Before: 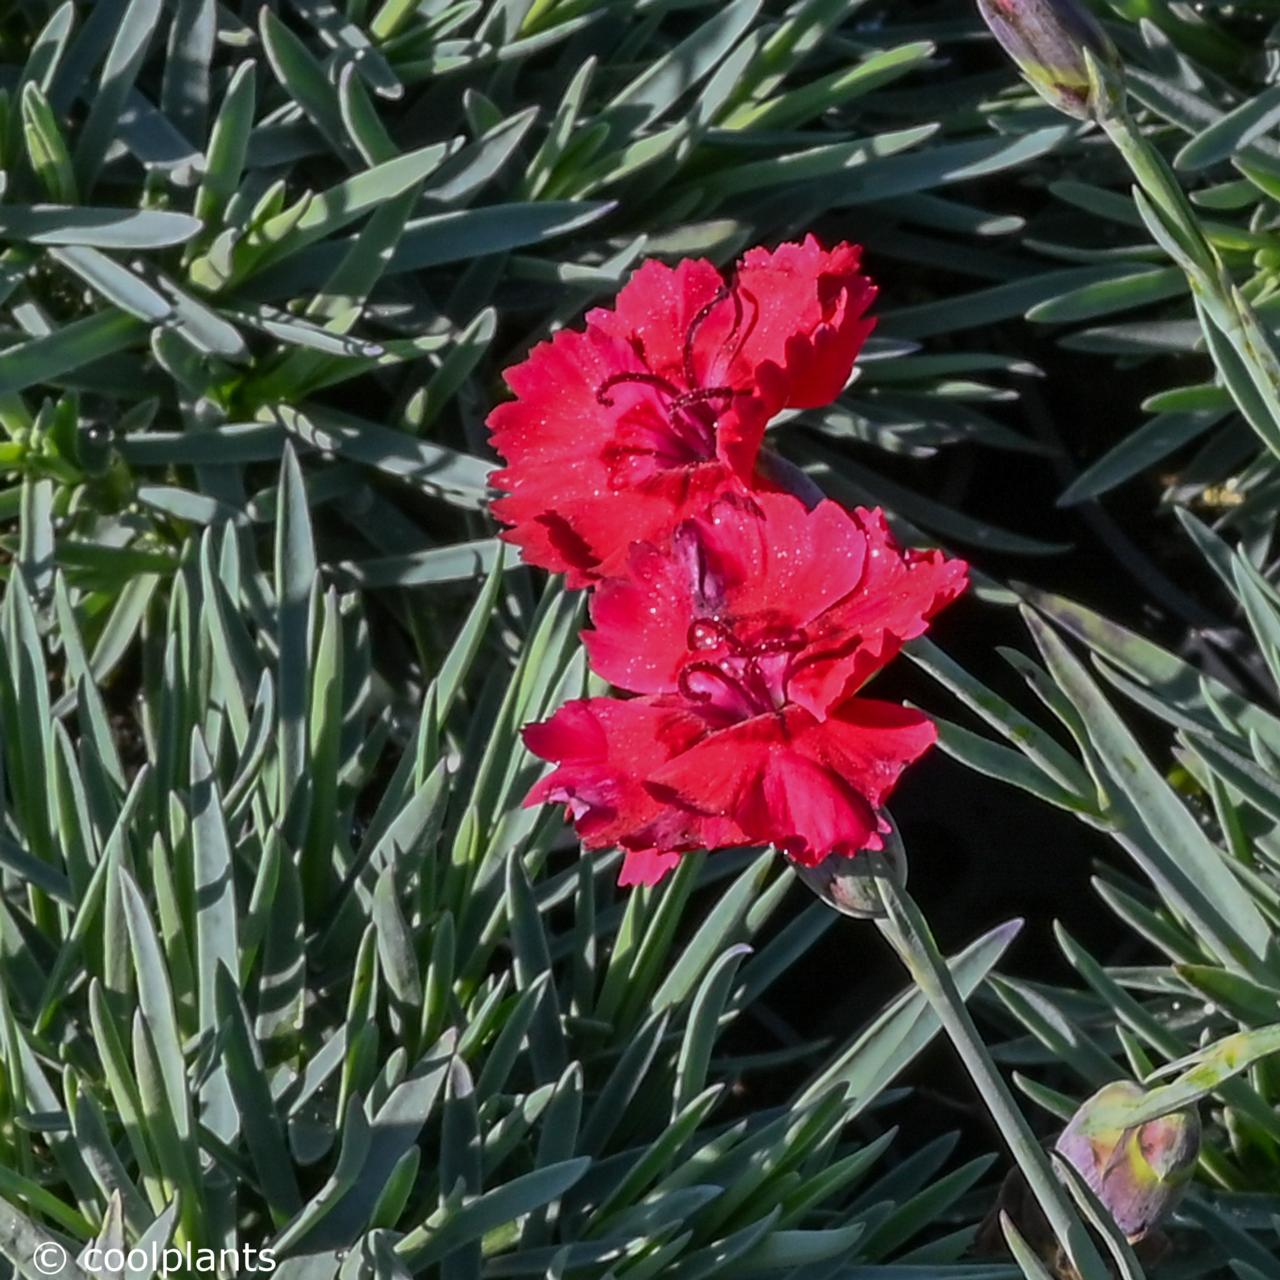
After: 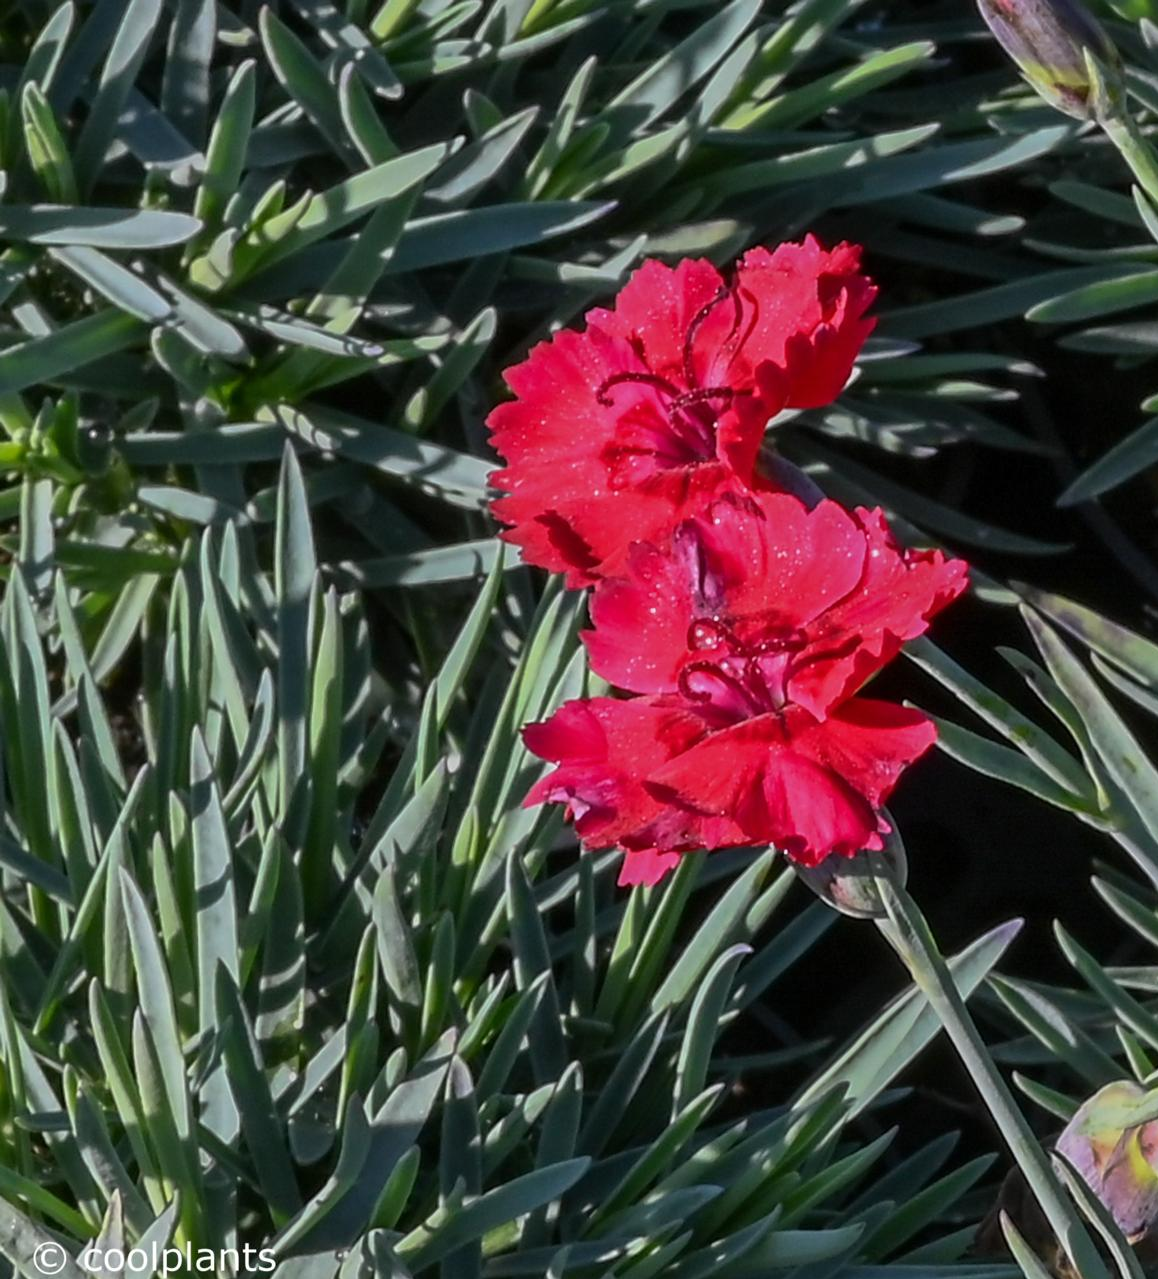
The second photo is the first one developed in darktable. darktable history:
crop: right 9.5%, bottom 0.04%
